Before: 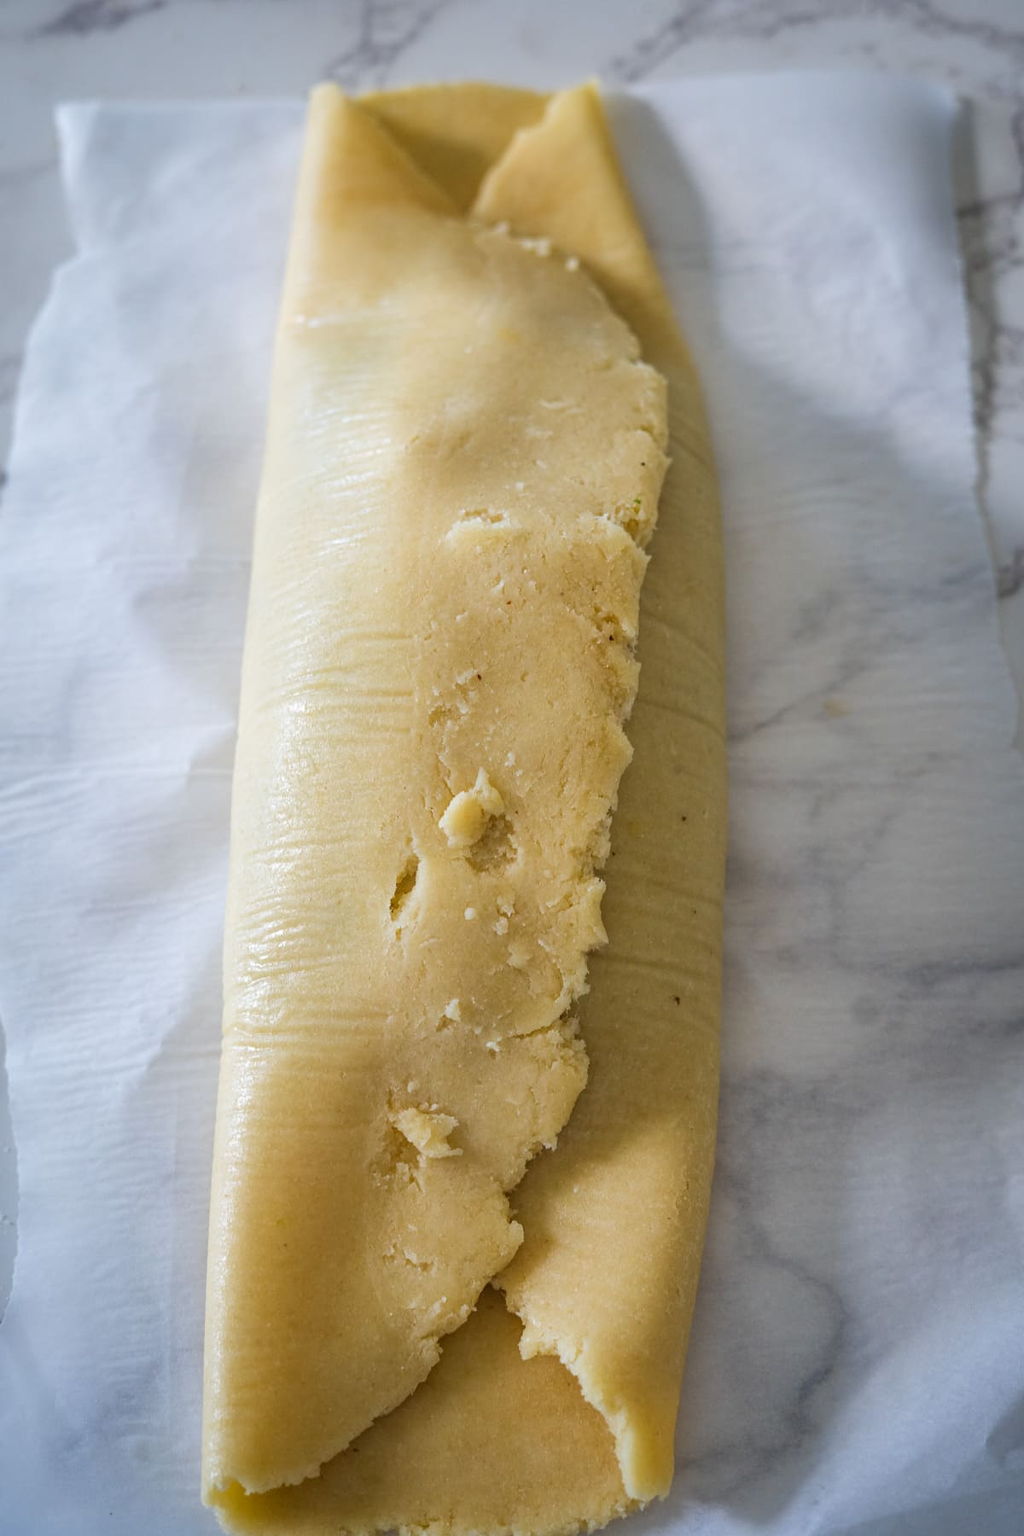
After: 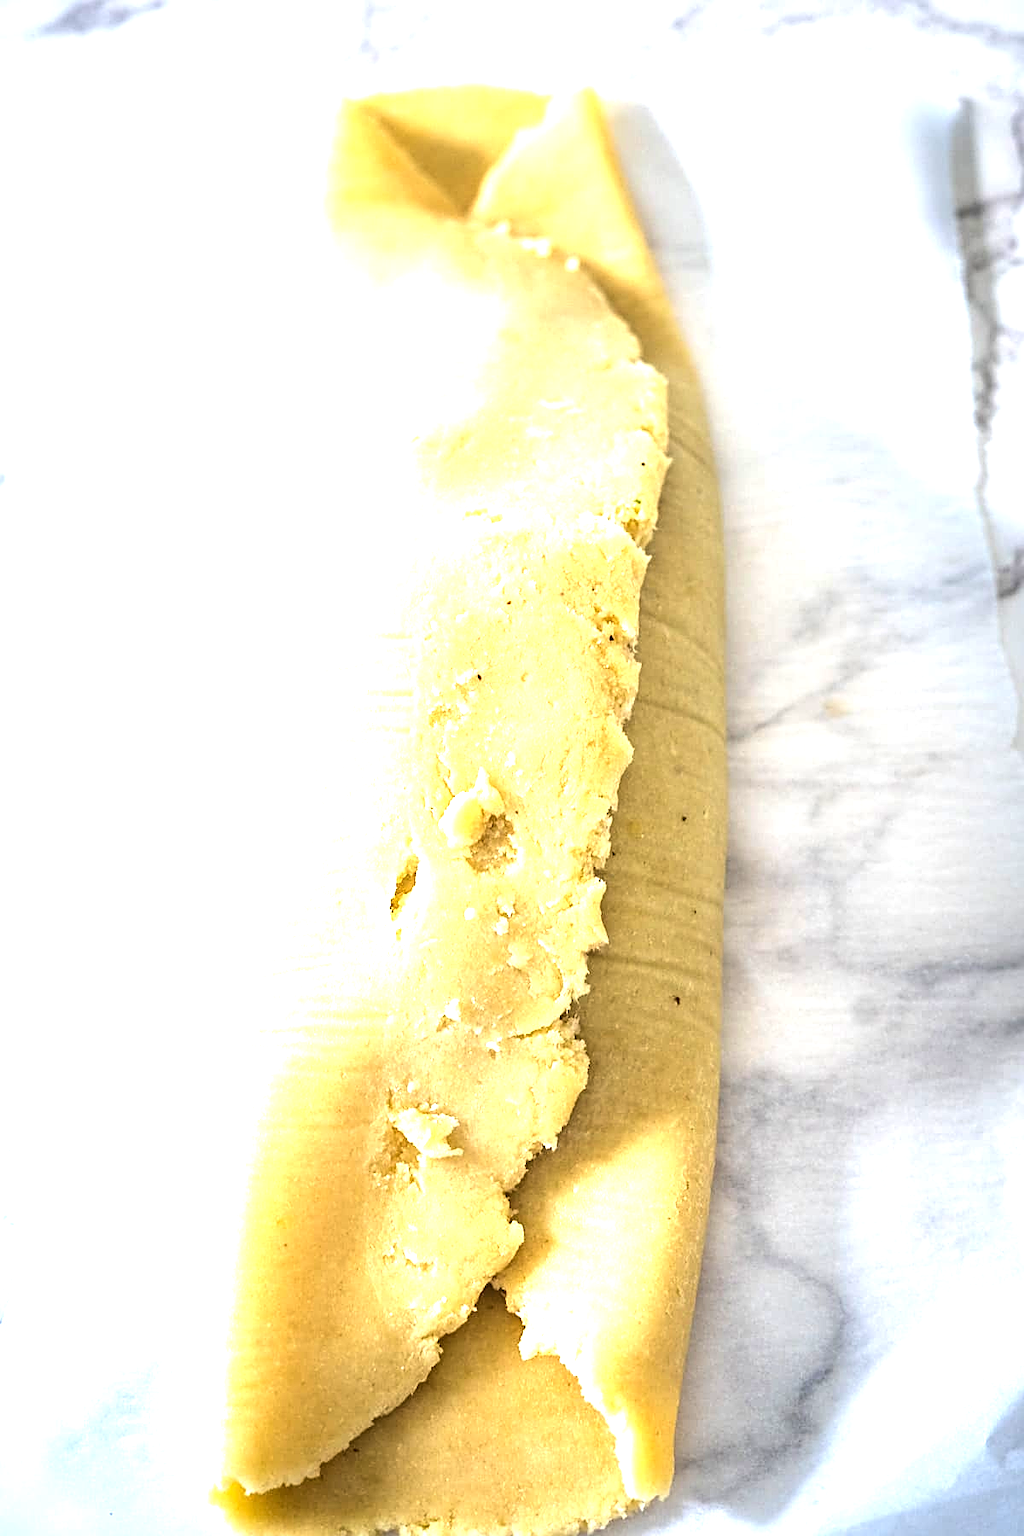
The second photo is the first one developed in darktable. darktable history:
exposure: exposure 1 EV, compensate highlight preservation false
tone equalizer: -8 EV -1.08 EV, -7 EV -1.01 EV, -6 EV -0.867 EV, -5 EV -0.578 EV, -3 EV 0.578 EV, -2 EV 0.867 EV, -1 EV 1.01 EV, +0 EV 1.08 EV, edges refinement/feathering 500, mask exposure compensation -1.57 EV, preserve details no
sharpen: on, module defaults
